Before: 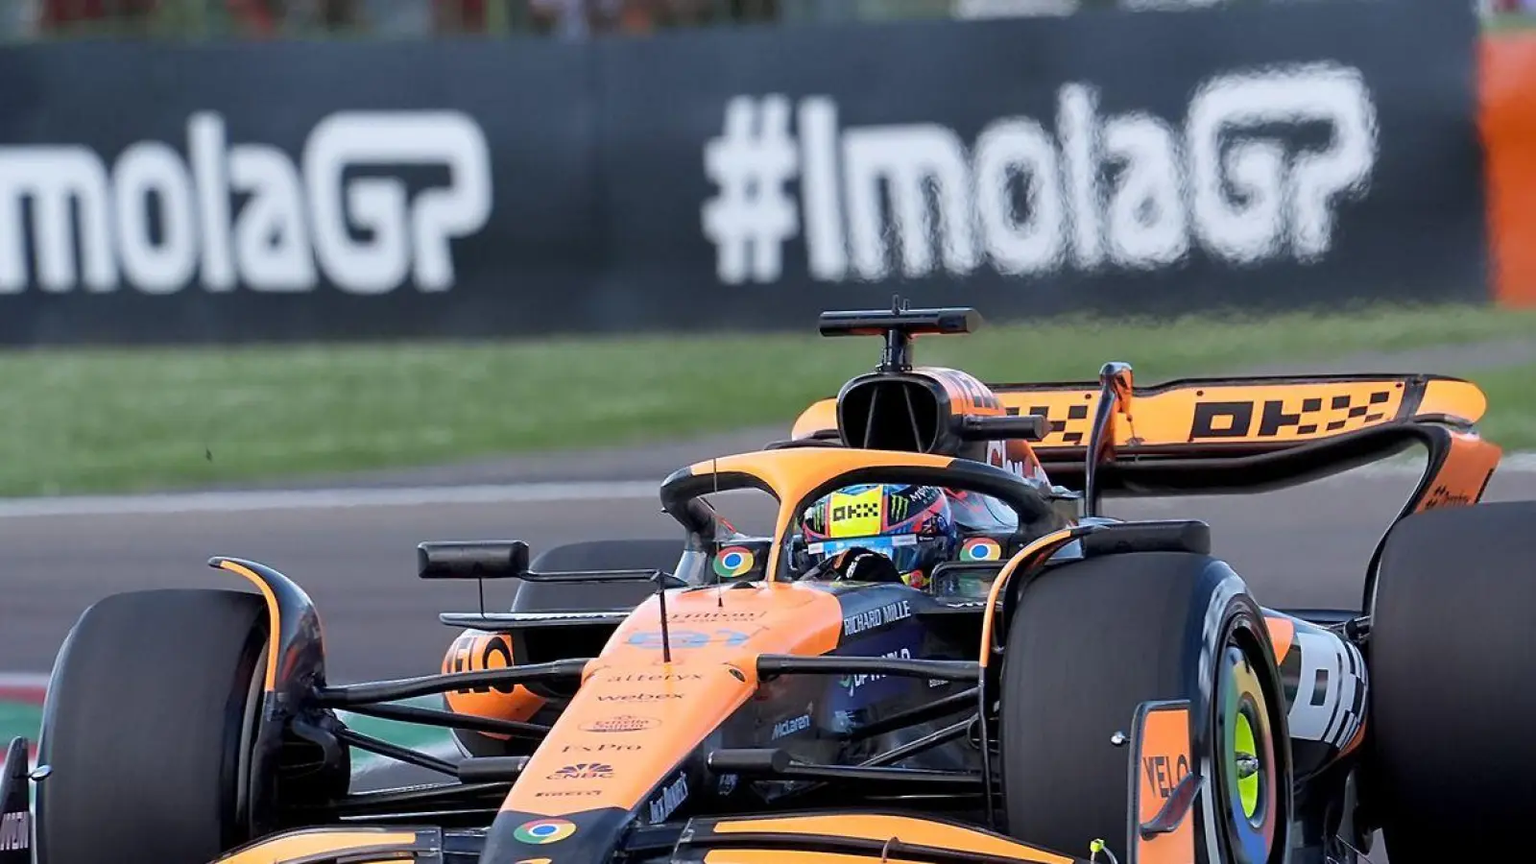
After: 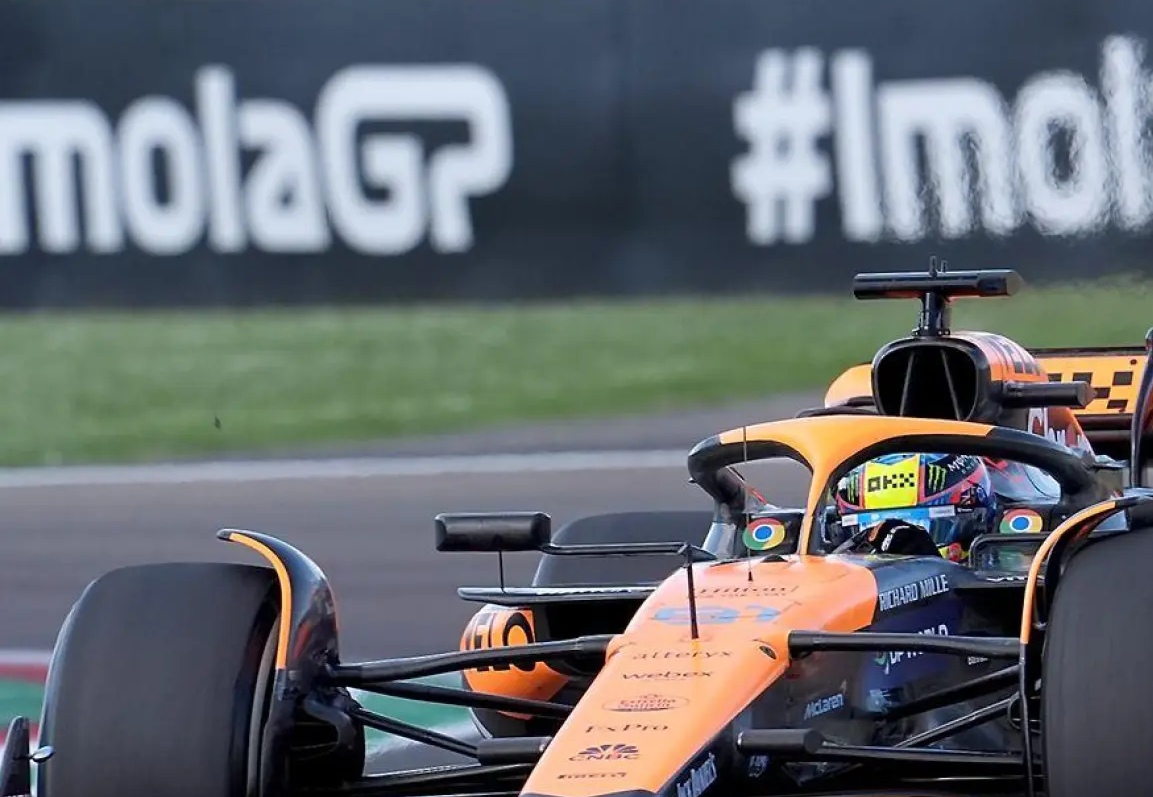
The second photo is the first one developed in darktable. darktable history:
crop: top 5.738%, right 27.898%, bottom 5.597%
